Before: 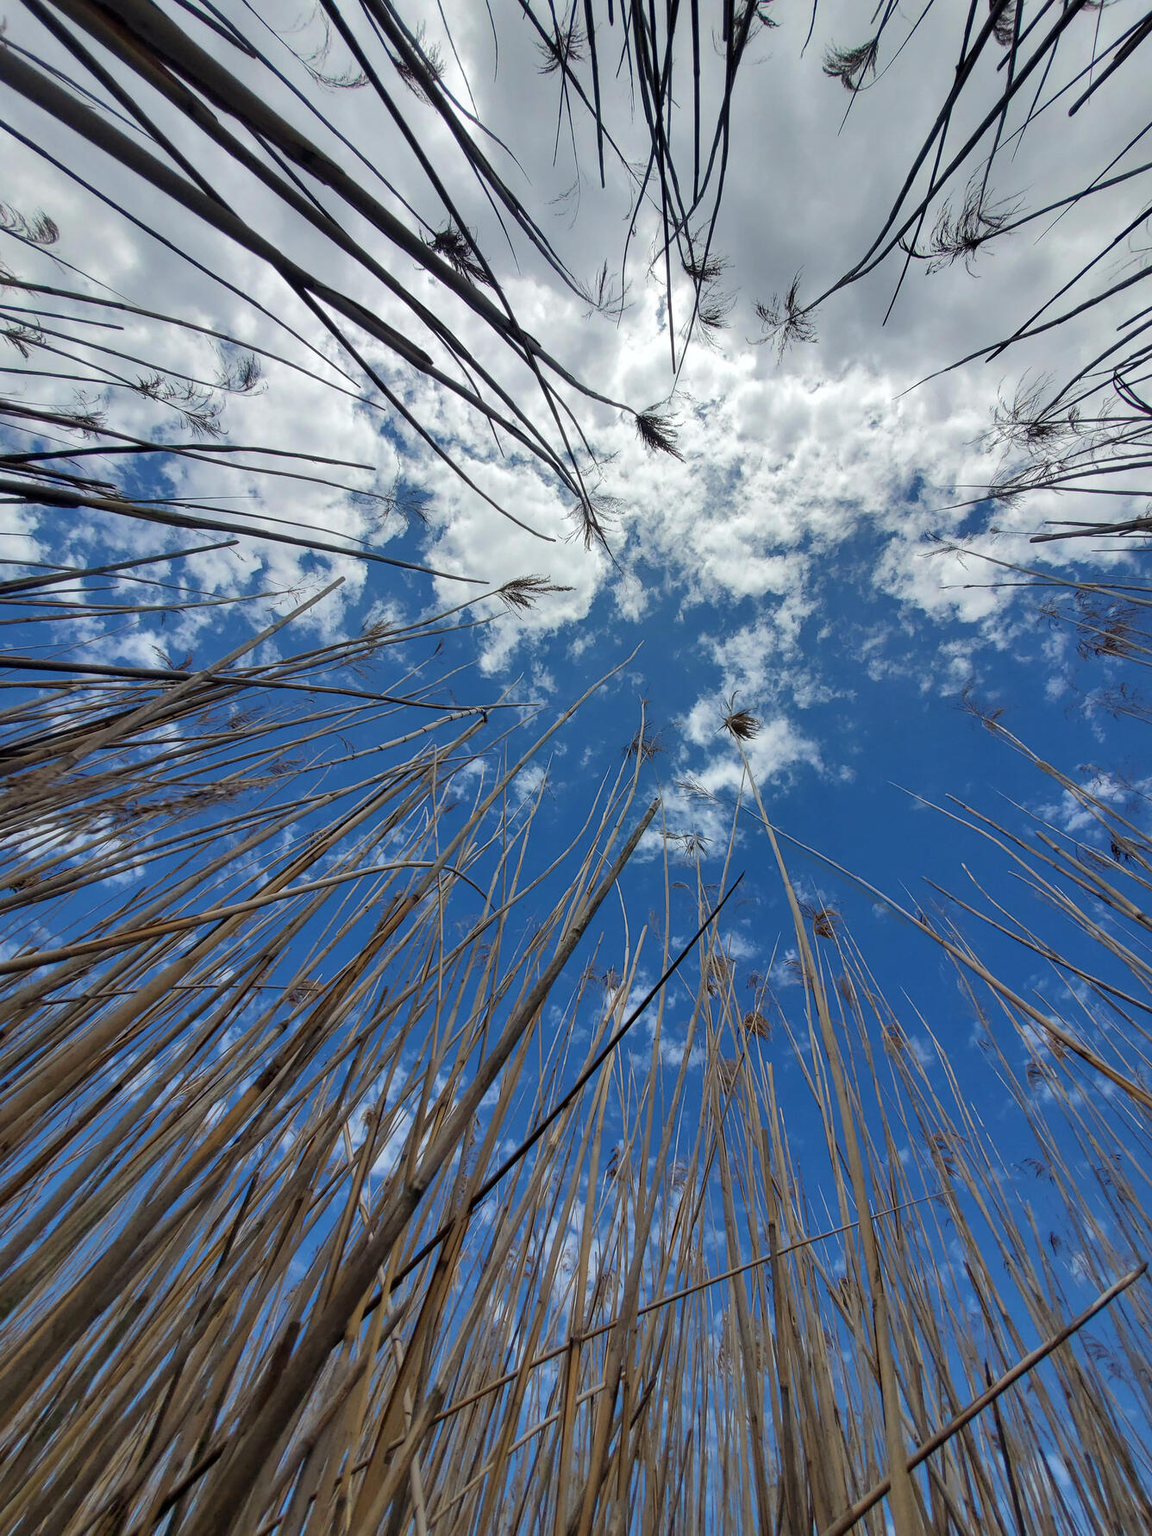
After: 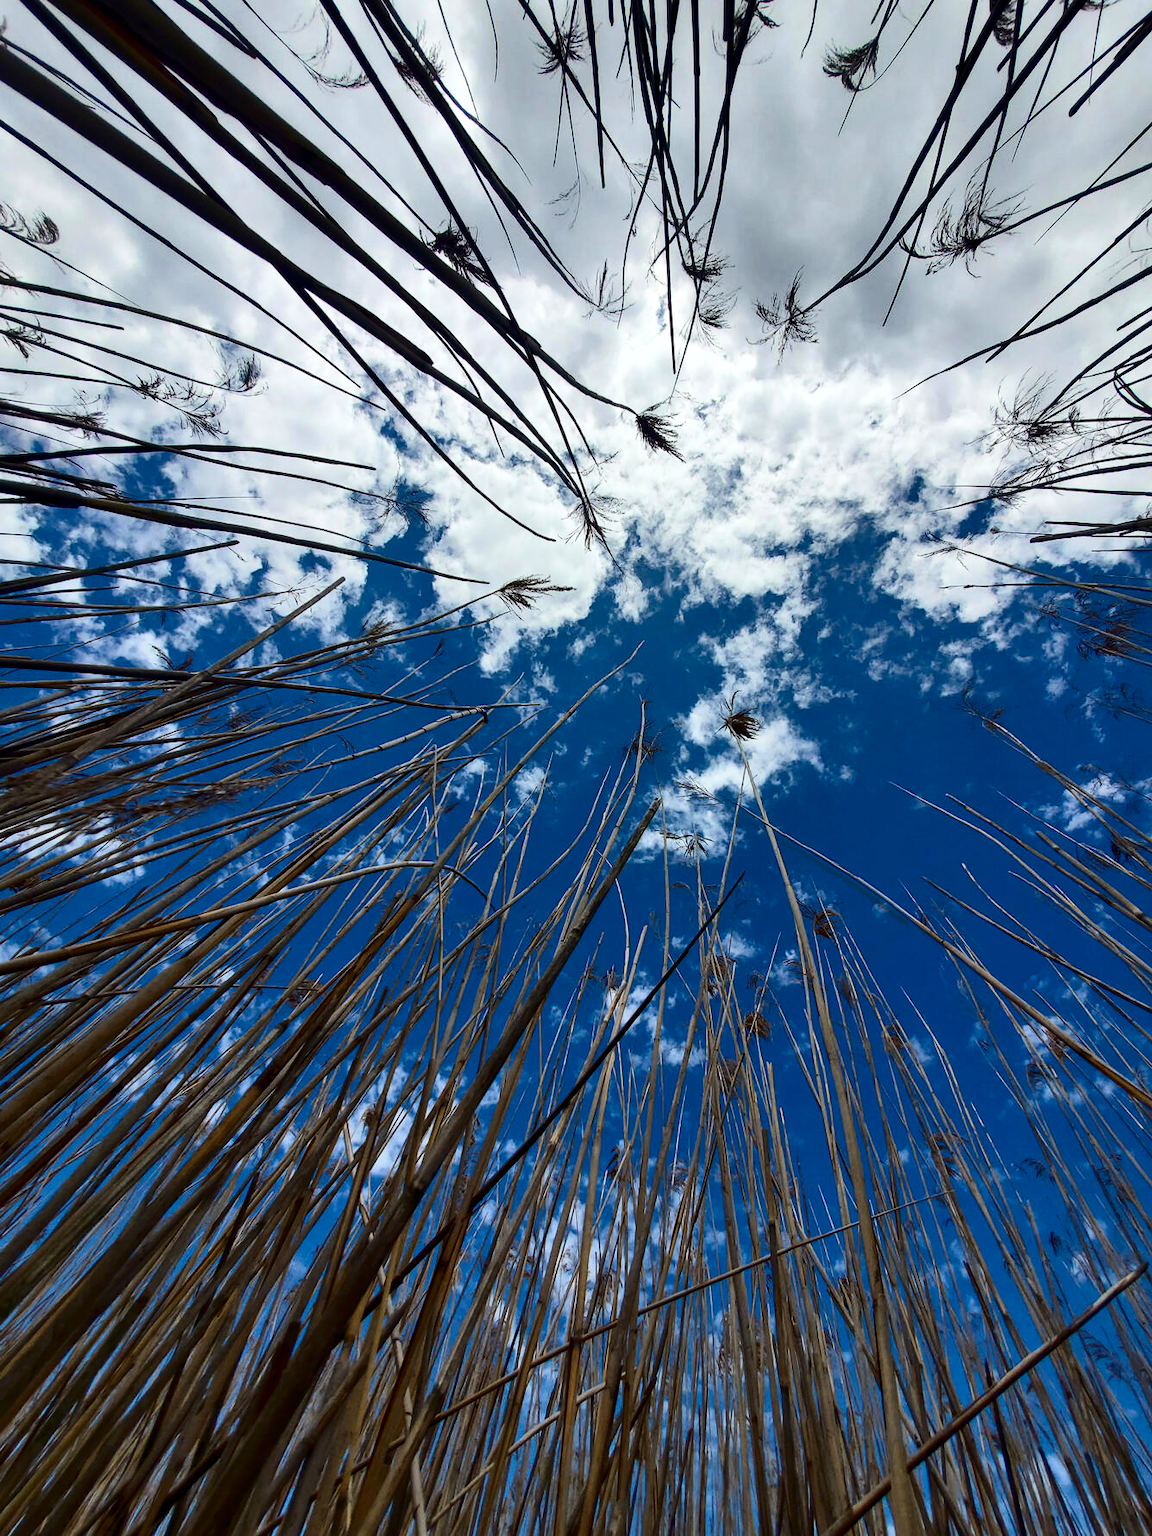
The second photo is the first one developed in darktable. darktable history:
contrast brightness saturation: contrast 0.326, brightness -0.078, saturation 0.172
